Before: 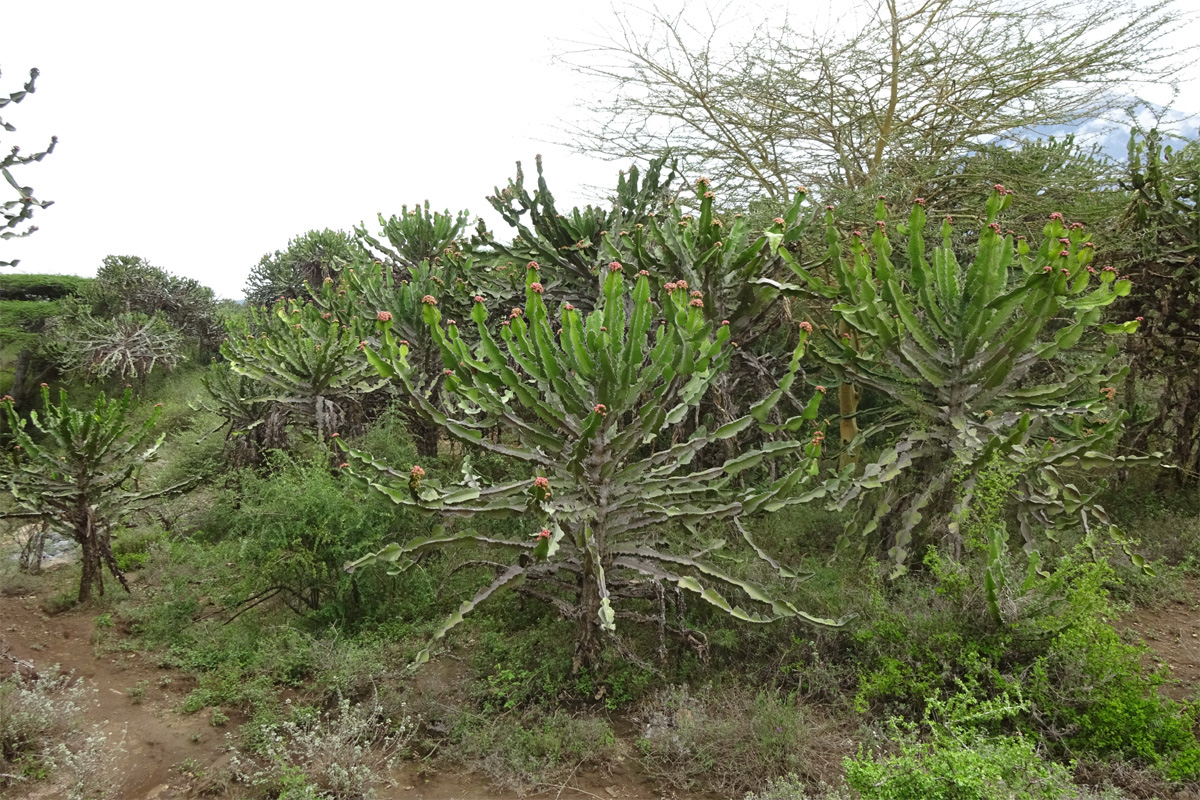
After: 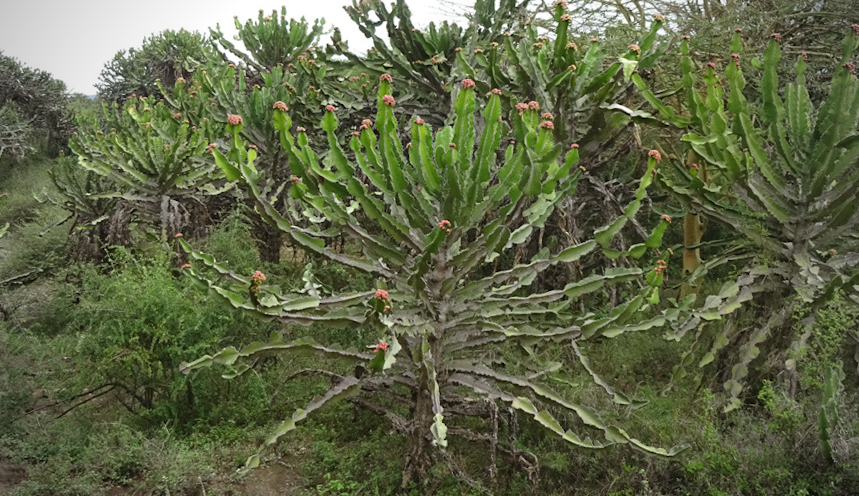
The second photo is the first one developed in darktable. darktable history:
crop and rotate: angle -3.37°, left 9.79%, top 20.73%, right 12.42%, bottom 11.82%
vignetting: fall-off start 71.74%
